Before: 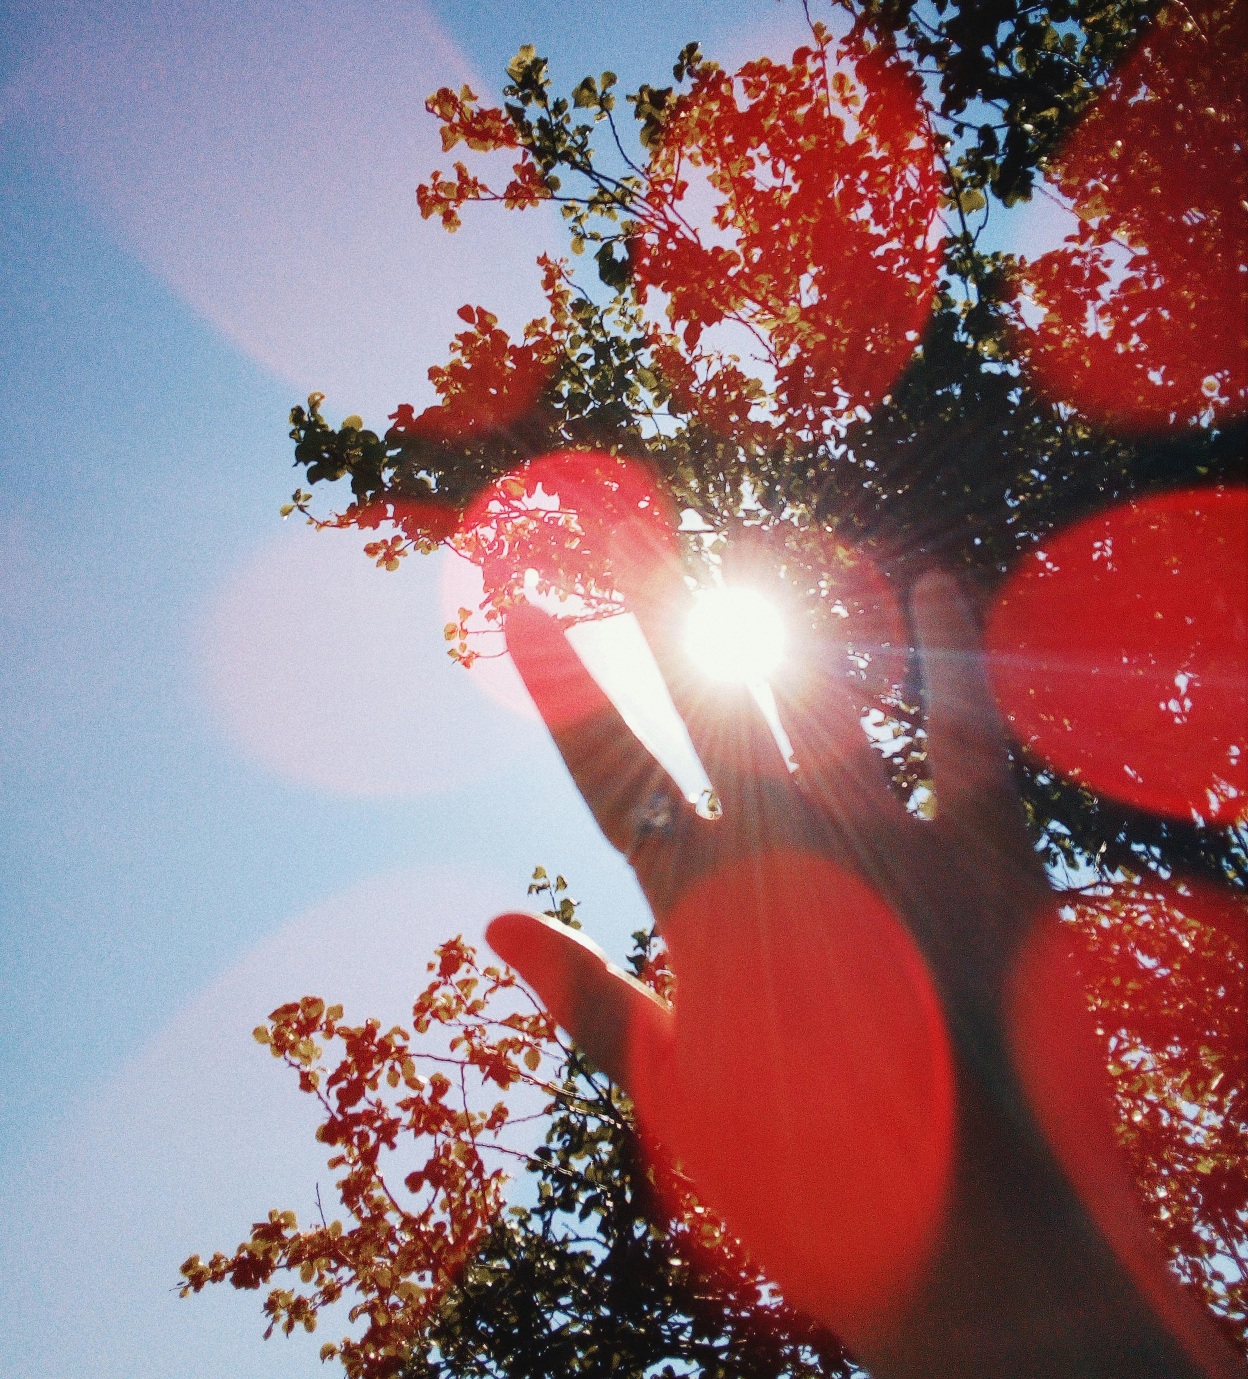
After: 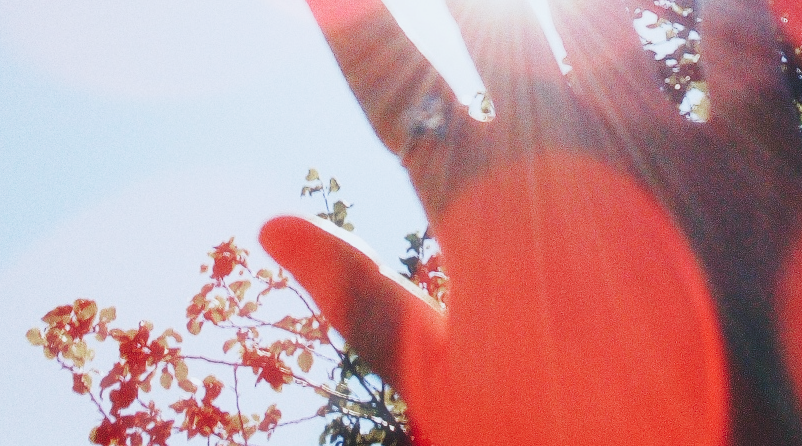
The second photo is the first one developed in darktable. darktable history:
color calibration: gray › normalize channels true, x 0.372, y 0.386, temperature 4283.68 K, gamut compression 0.007
base curve: curves: ch0 [(0, 0) (0.204, 0.334) (0.55, 0.733) (1, 1)], preserve colors none
crop: left 18.191%, top 50.687%, right 17.514%, bottom 16.928%
tone curve: curves: ch0 [(0, 0) (0.23, 0.205) (0.486, 0.52) (0.822, 0.825) (0.994, 0.955)]; ch1 [(0, 0) (0.226, 0.261) (0.379, 0.442) (0.469, 0.472) (0.495, 0.495) (0.514, 0.504) (0.561, 0.568) (0.59, 0.612) (1, 1)]; ch2 [(0, 0) (0.269, 0.299) (0.459, 0.441) (0.498, 0.499) (0.523, 0.52) (0.586, 0.569) (0.635, 0.617) (0.659, 0.681) (0.718, 0.764) (1, 1)], preserve colors none
haze removal: strength -0.111, compatibility mode true, adaptive false
